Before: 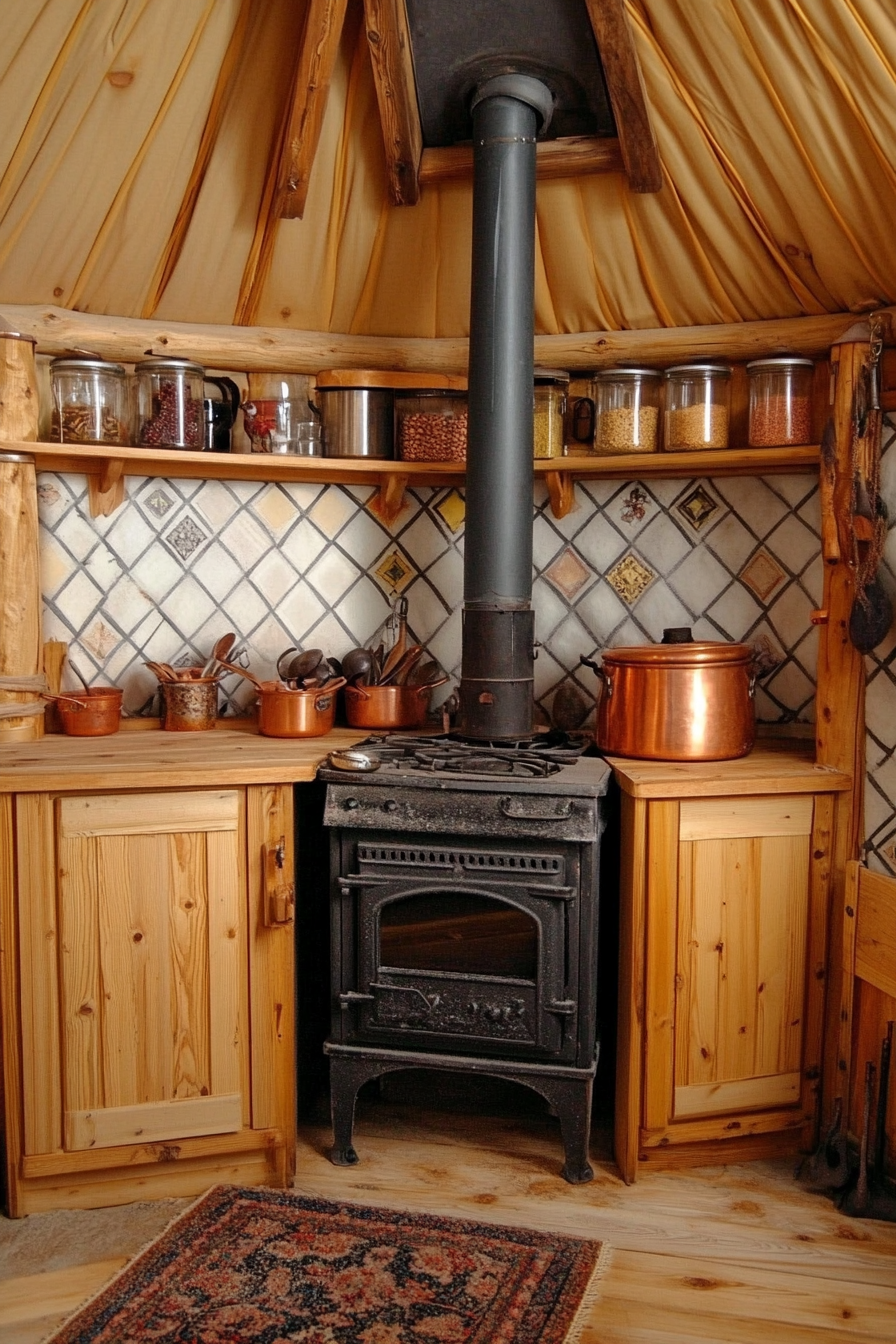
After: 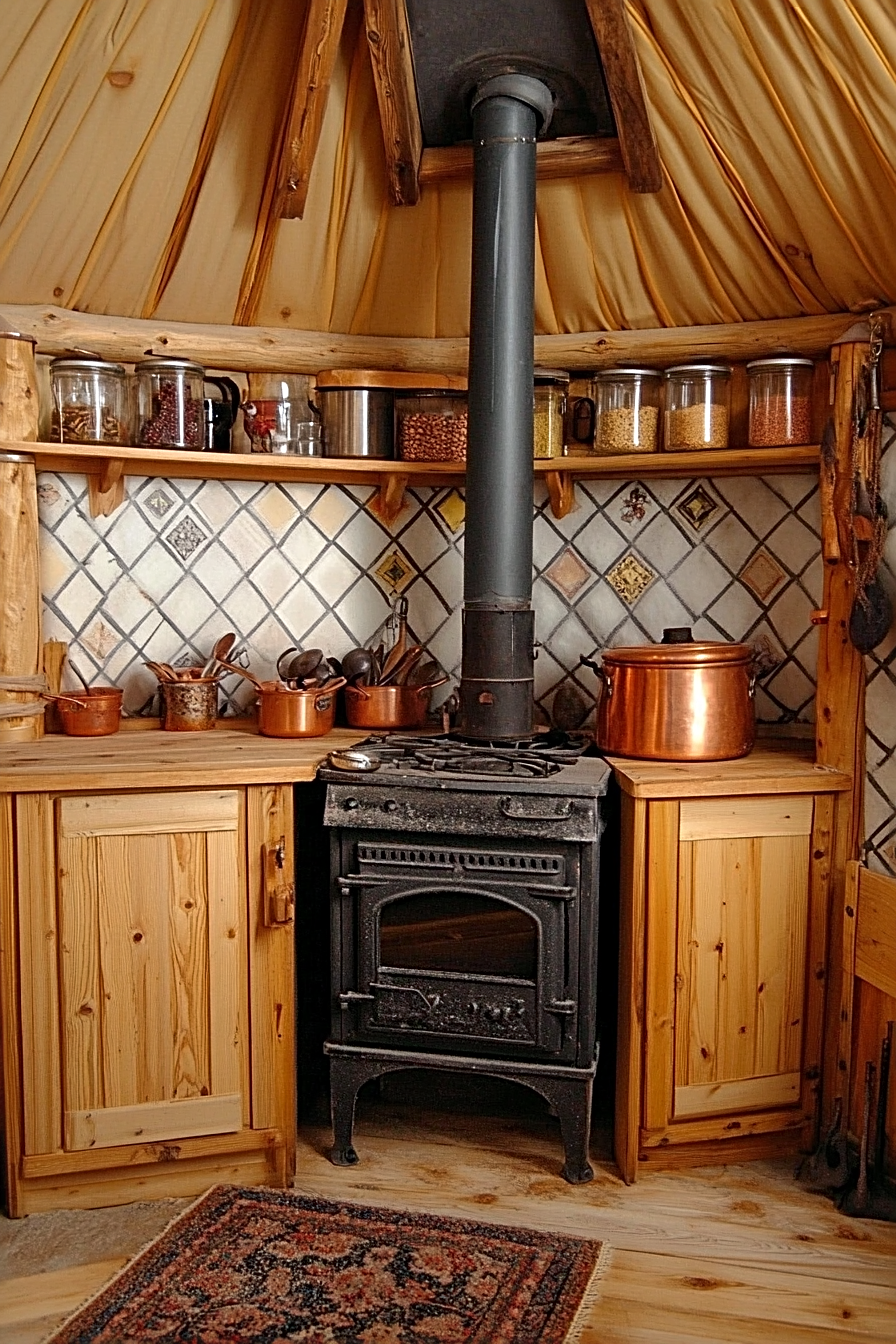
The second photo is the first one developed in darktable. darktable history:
tone curve: curves: ch0 [(0, 0) (0.003, 0.003) (0.011, 0.011) (0.025, 0.024) (0.044, 0.043) (0.069, 0.068) (0.1, 0.097) (0.136, 0.132) (0.177, 0.173) (0.224, 0.219) (0.277, 0.27) (0.335, 0.327) (0.399, 0.389) (0.468, 0.457) (0.543, 0.549) (0.623, 0.628) (0.709, 0.713) (0.801, 0.803) (0.898, 0.899) (1, 1)], color space Lab, independent channels, preserve colors none
sharpen: radius 2.701, amount 0.656
